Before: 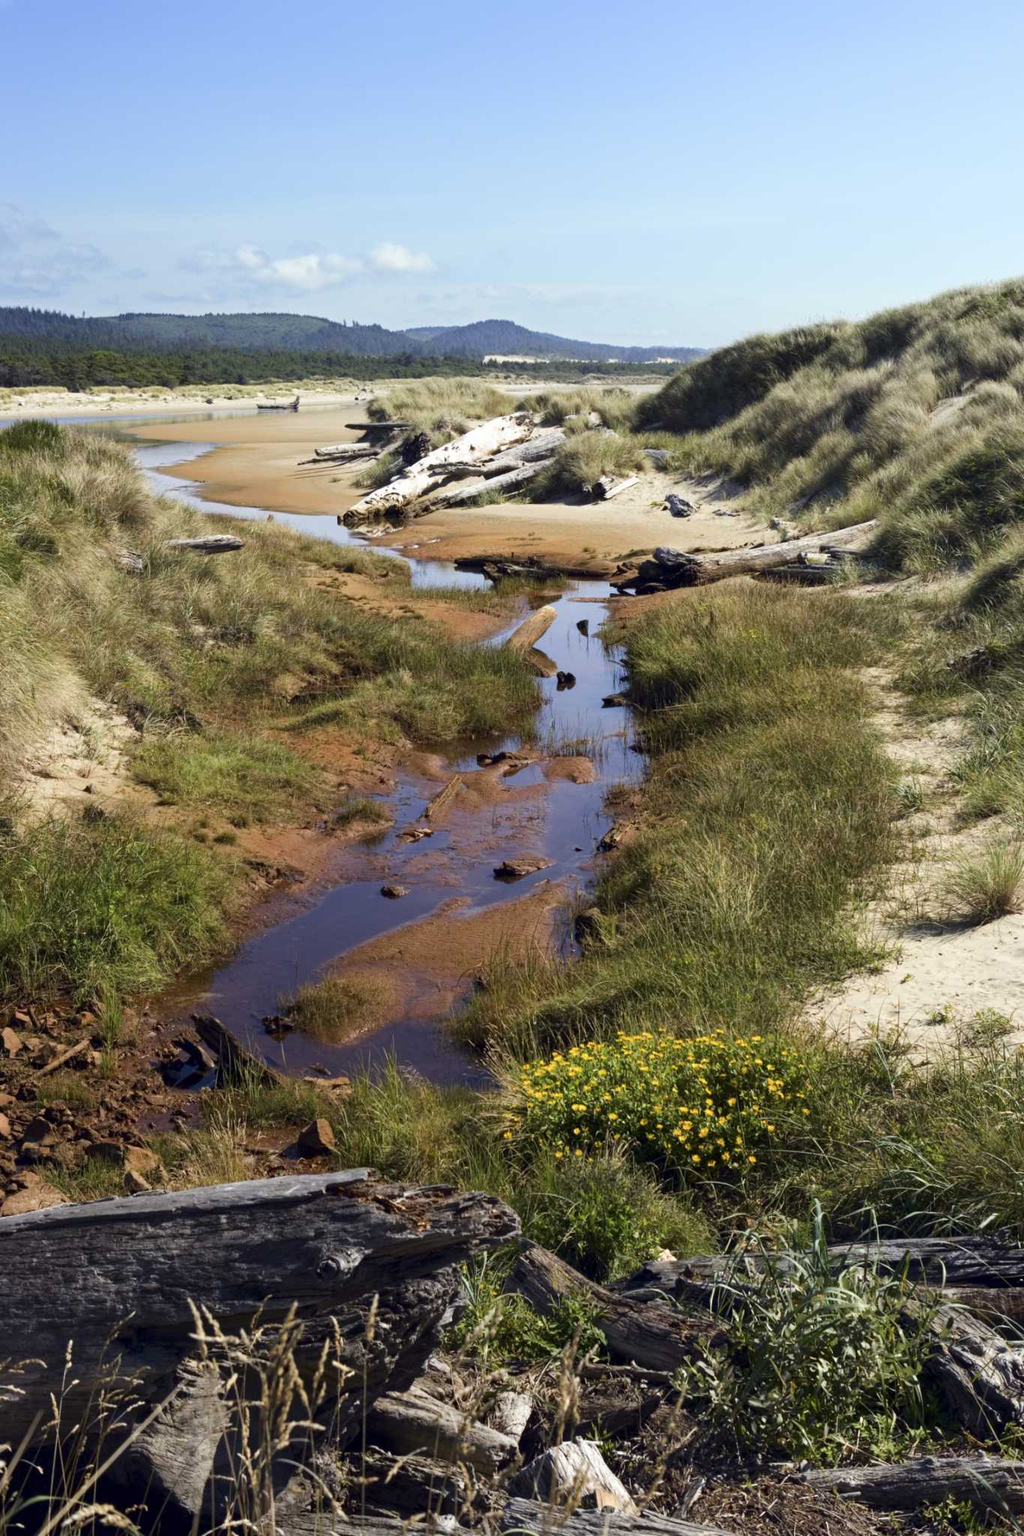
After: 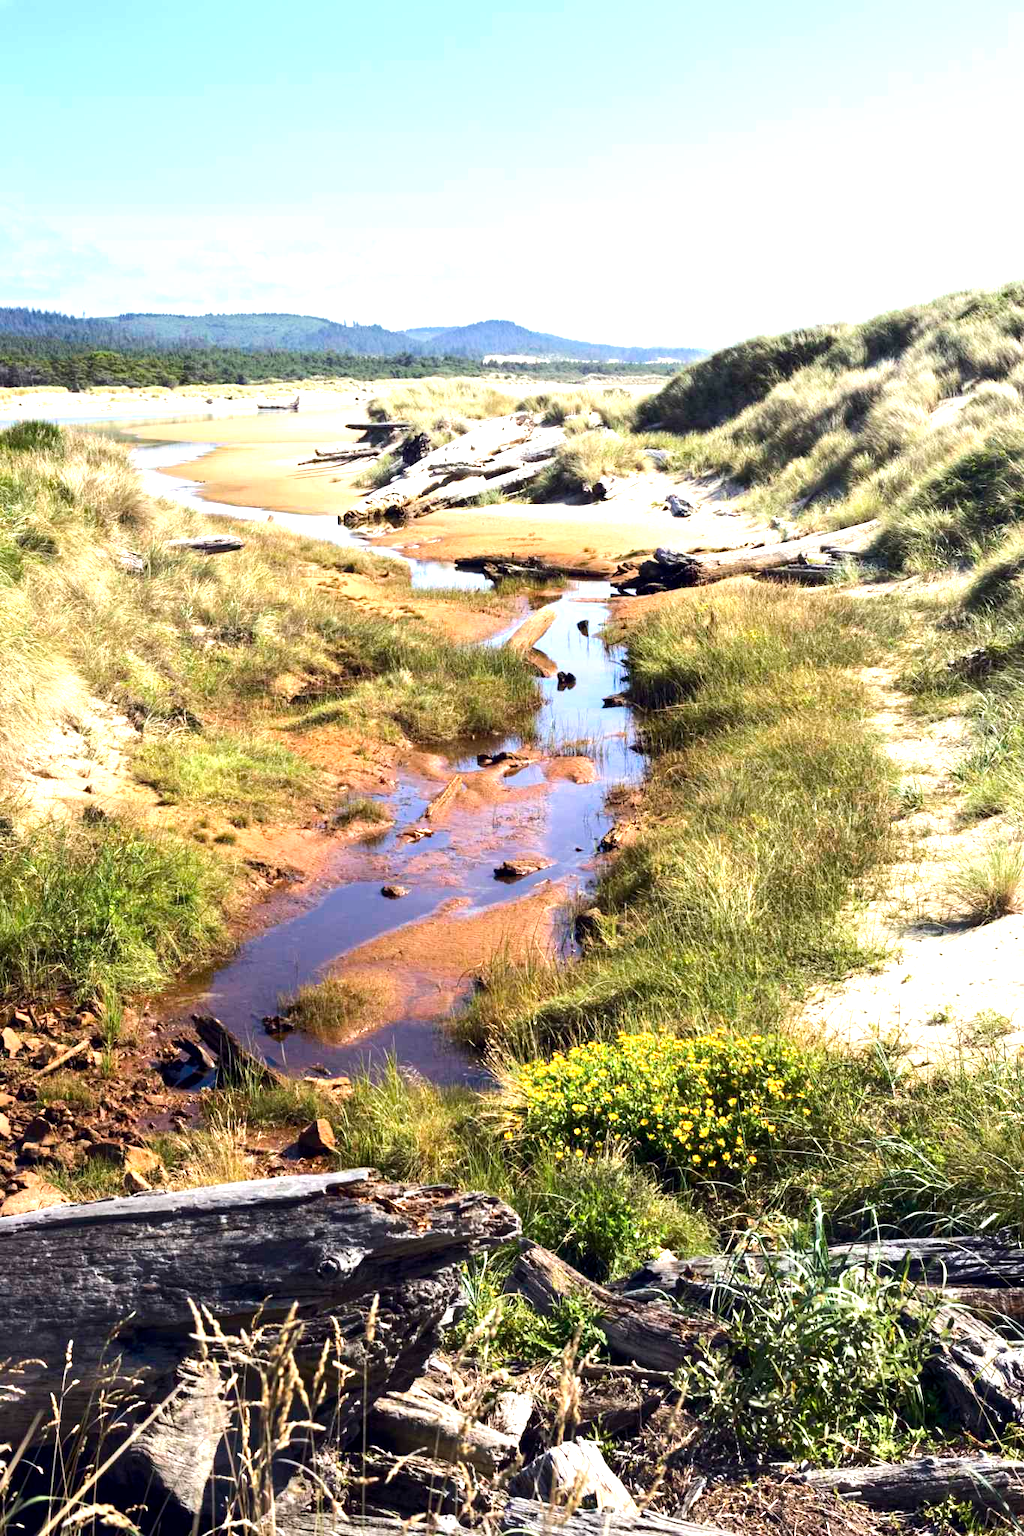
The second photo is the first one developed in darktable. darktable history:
exposure: exposure 1 EV, compensate exposure bias true, compensate highlight preservation false
tone equalizer: -8 EV 0.007 EV, -7 EV -0.037 EV, -6 EV 0.048 EV, -5 EV 0.033 EV, -4 EV 0.288 EV, -3 EV 0.613 EV, -2 EV 0.566 EV, -1 EV 0.205 EV, +0 EV 0.029 EV, smoothing diameter 2.11%, edges refinement/feathering 21.95, mask exposure compensation -1.57 EV, filter diffusion 5
